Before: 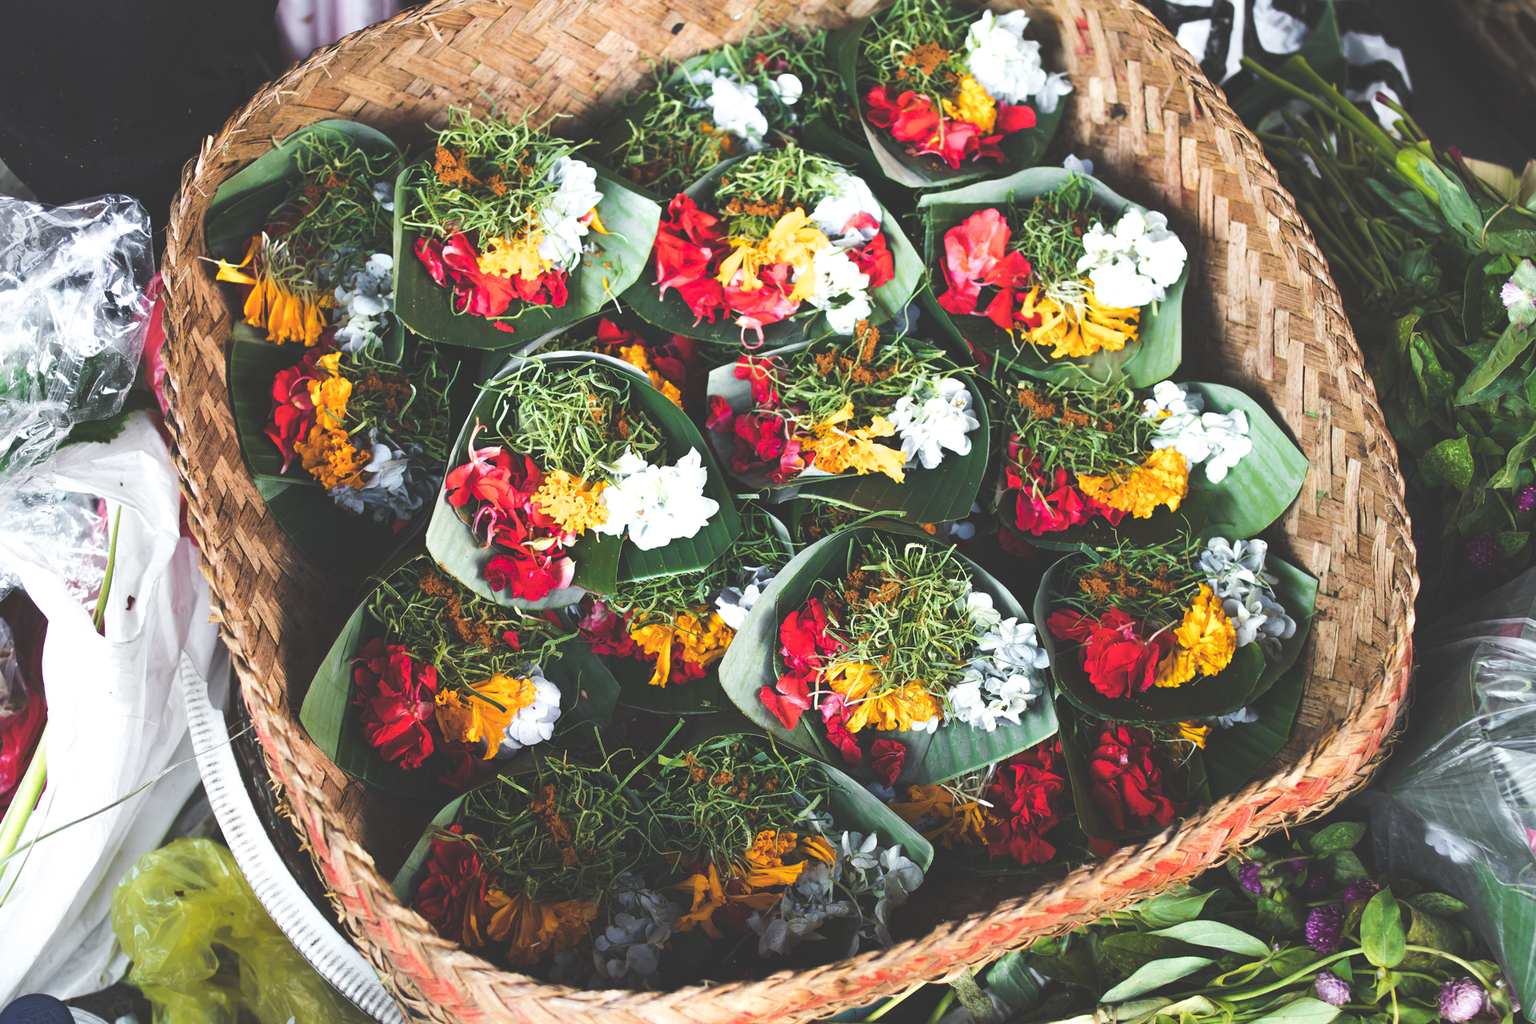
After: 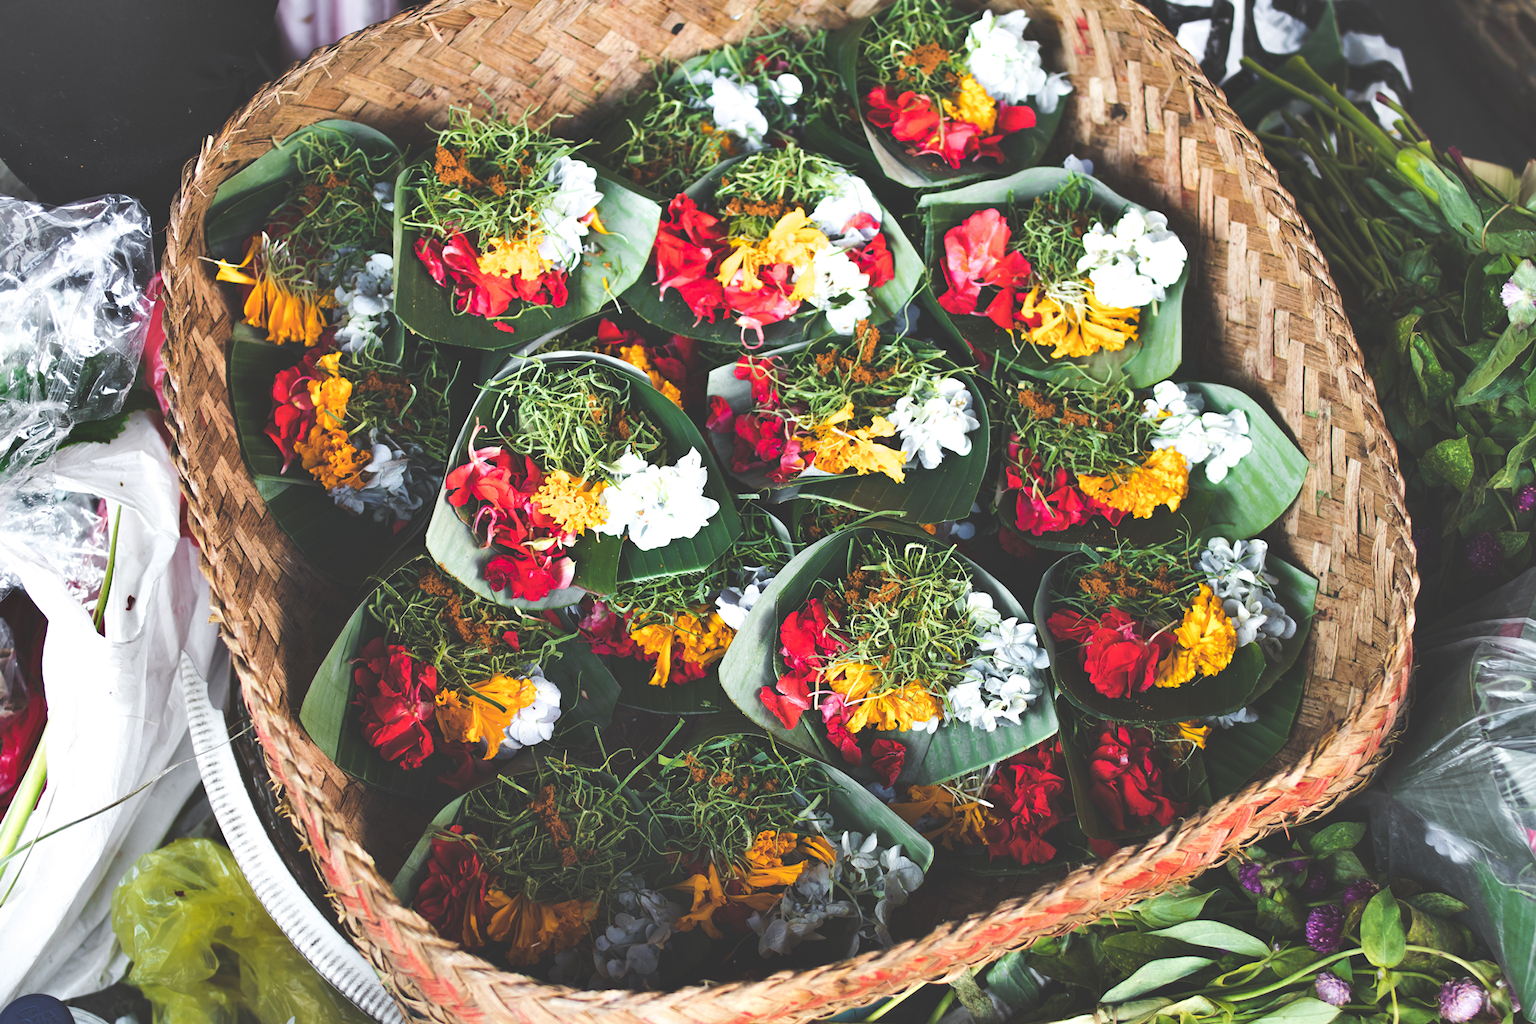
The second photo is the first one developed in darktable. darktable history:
shadows and highlights: shadows 52.96, soften with gaussian
